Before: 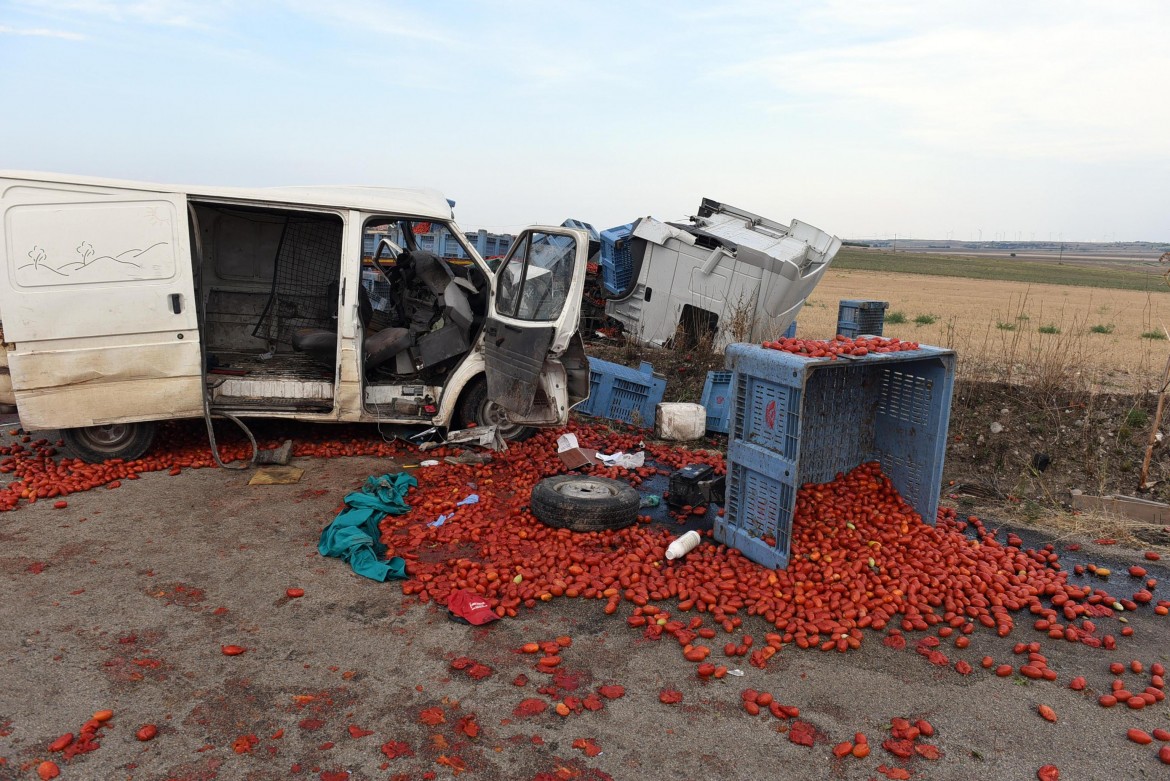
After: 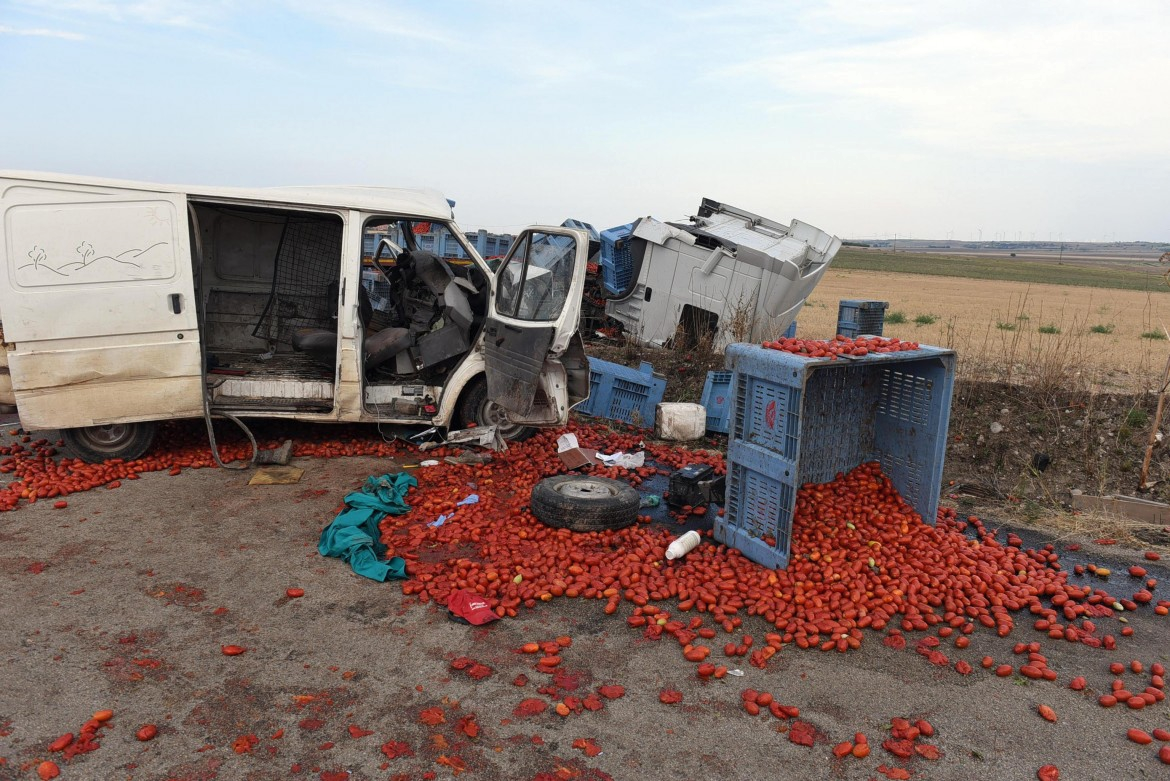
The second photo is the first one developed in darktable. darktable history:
exposure: black level correction 0, compensate highlight preservation false
shadows and highlights: shadows 25.04, highlights -25.02
